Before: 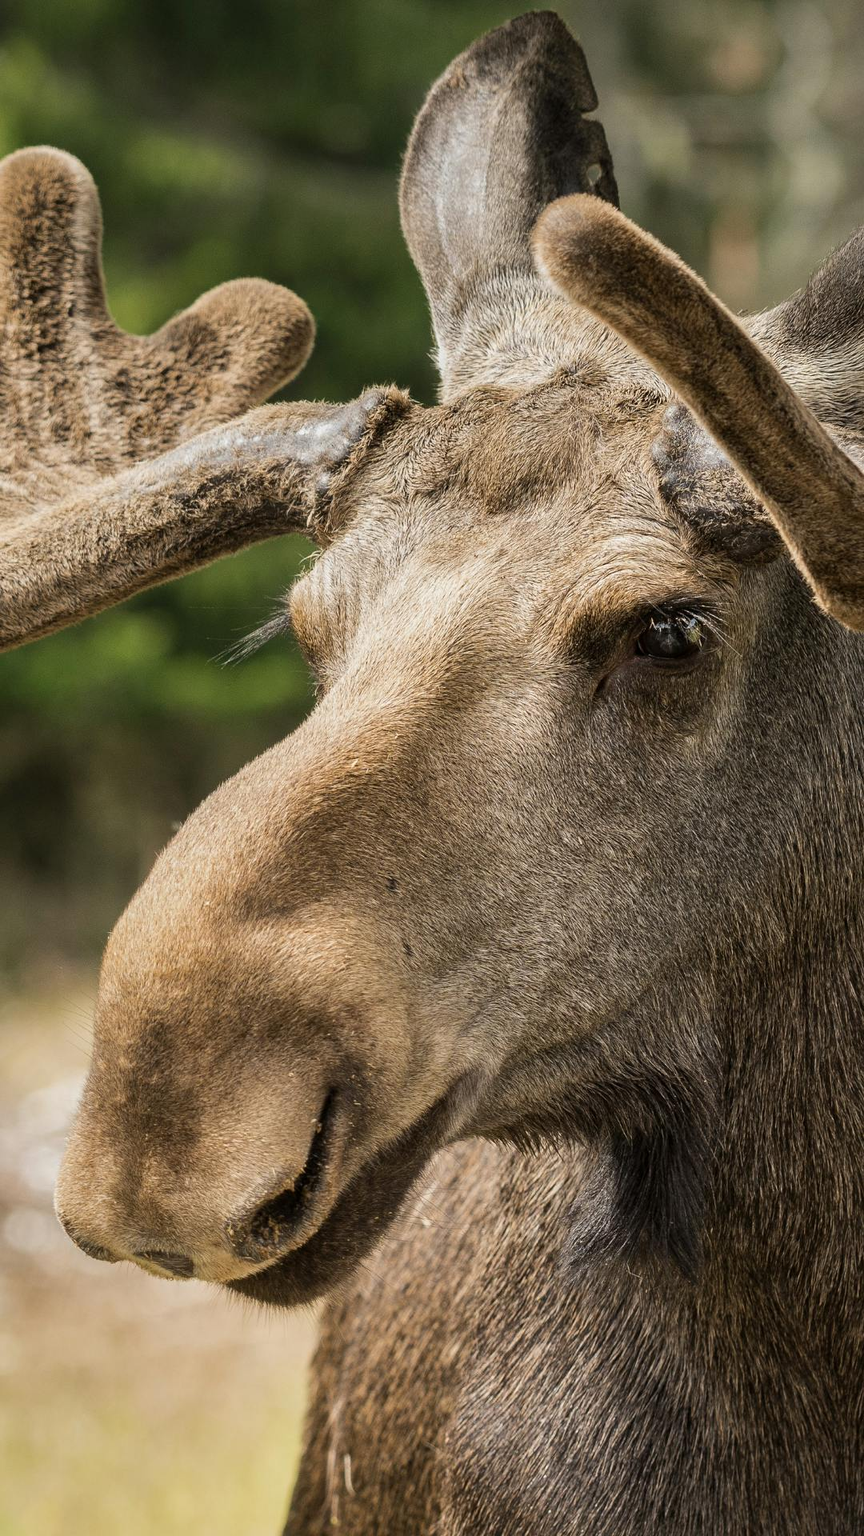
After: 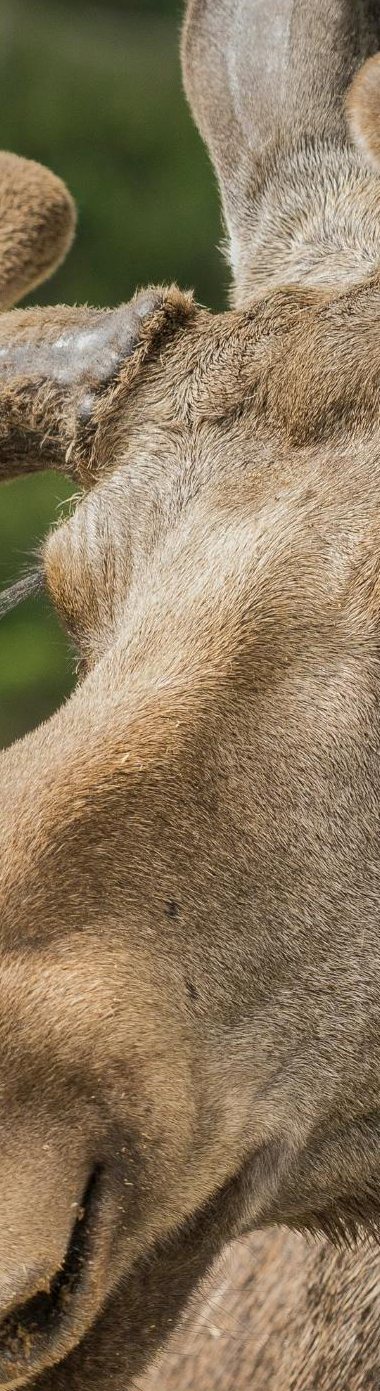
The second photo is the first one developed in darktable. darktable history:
crop and rotate: left 29.476%, top 10.214%, right 35.32%, bottom 17.333%
shadows and highlights: on, module defaults
